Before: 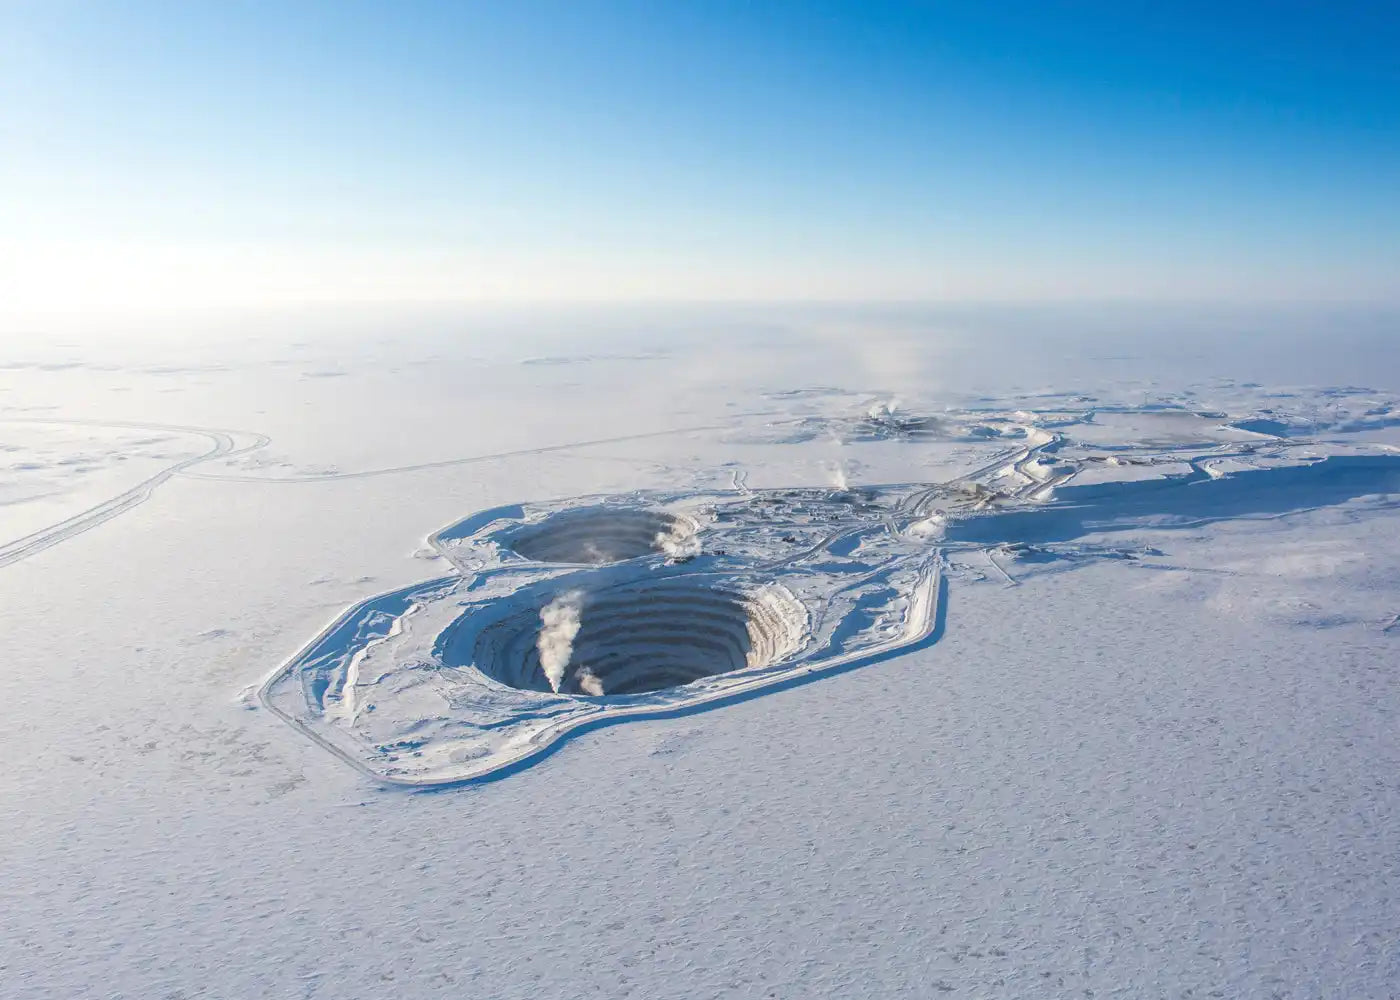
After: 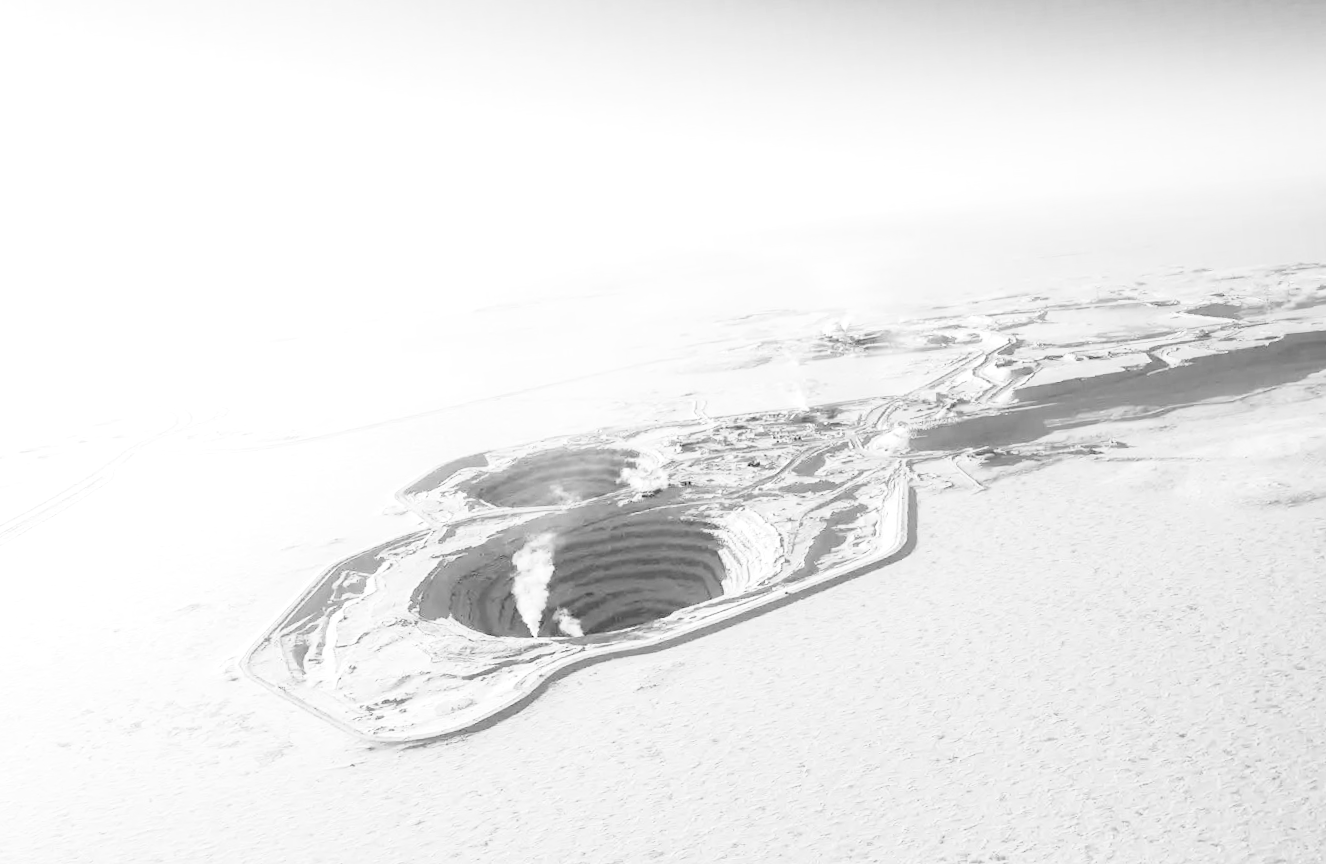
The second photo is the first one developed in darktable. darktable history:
crop: left 0.434%, top 0.485%, right 0.244%, bottom 0.386%
monochrome: a -11.7, b 1.62, size 0.5, highlights 0.38
base curve: curves: ch0 [(0, 0) (0.028, 0.03) (0.121, 0.232) (0.46, 0.748) (0.859, 0.968) (1, 1)], preserve colors none
rotate and perspective: rotation -5°, crop left 0.05, crop right 0.952, crop top 0.11, crop bottom 0.89
exposure: exposure 0.7 EV, compensate highlight preservation false
